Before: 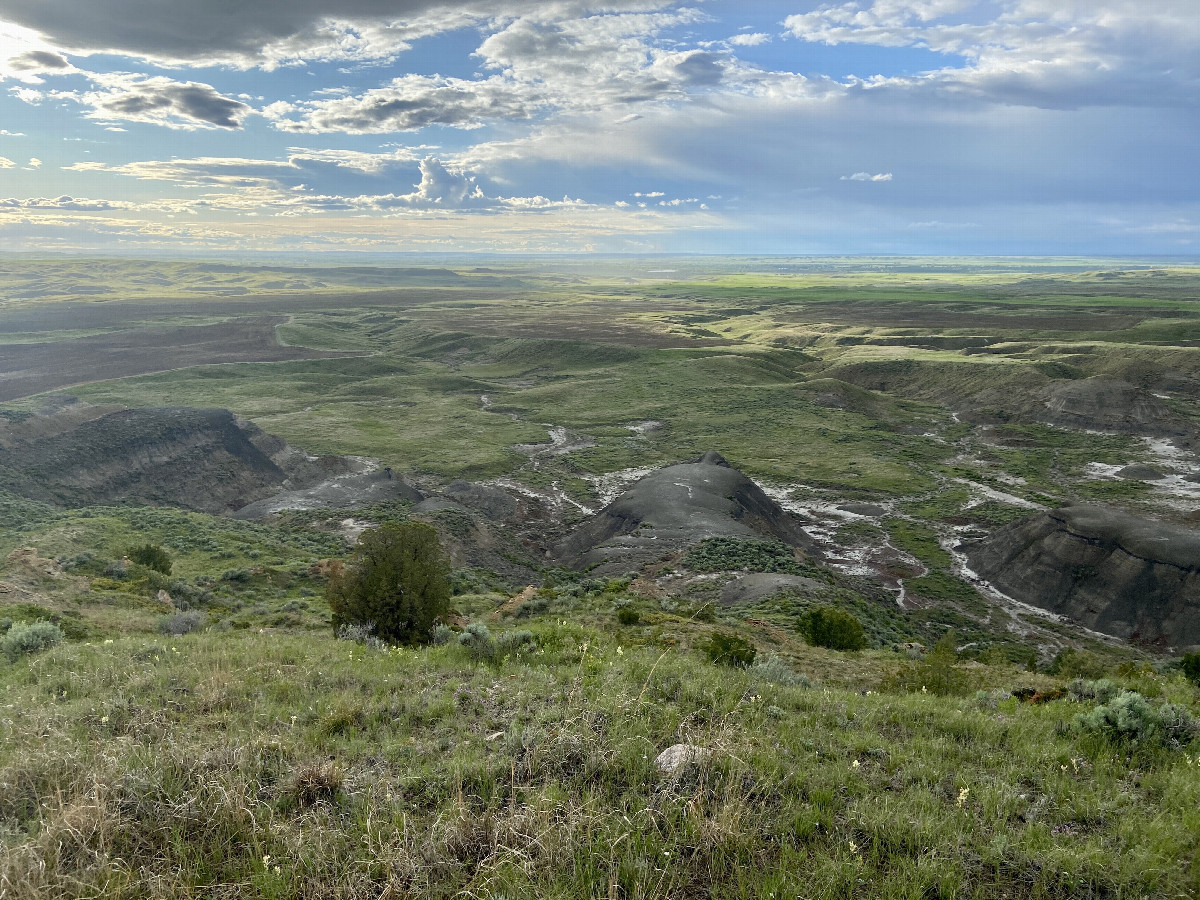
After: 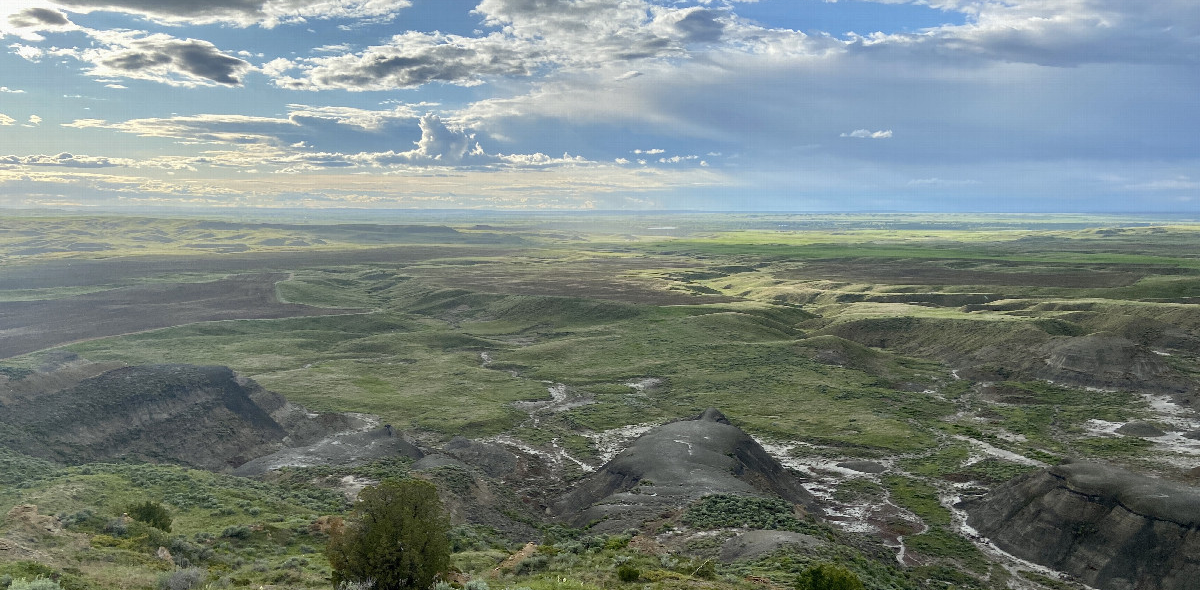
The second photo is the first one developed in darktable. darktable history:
shadows and highlights: shadows 35, highlights -35, soften with gaussian
crop and rotate: top 4.848%, bottom 29.503%
